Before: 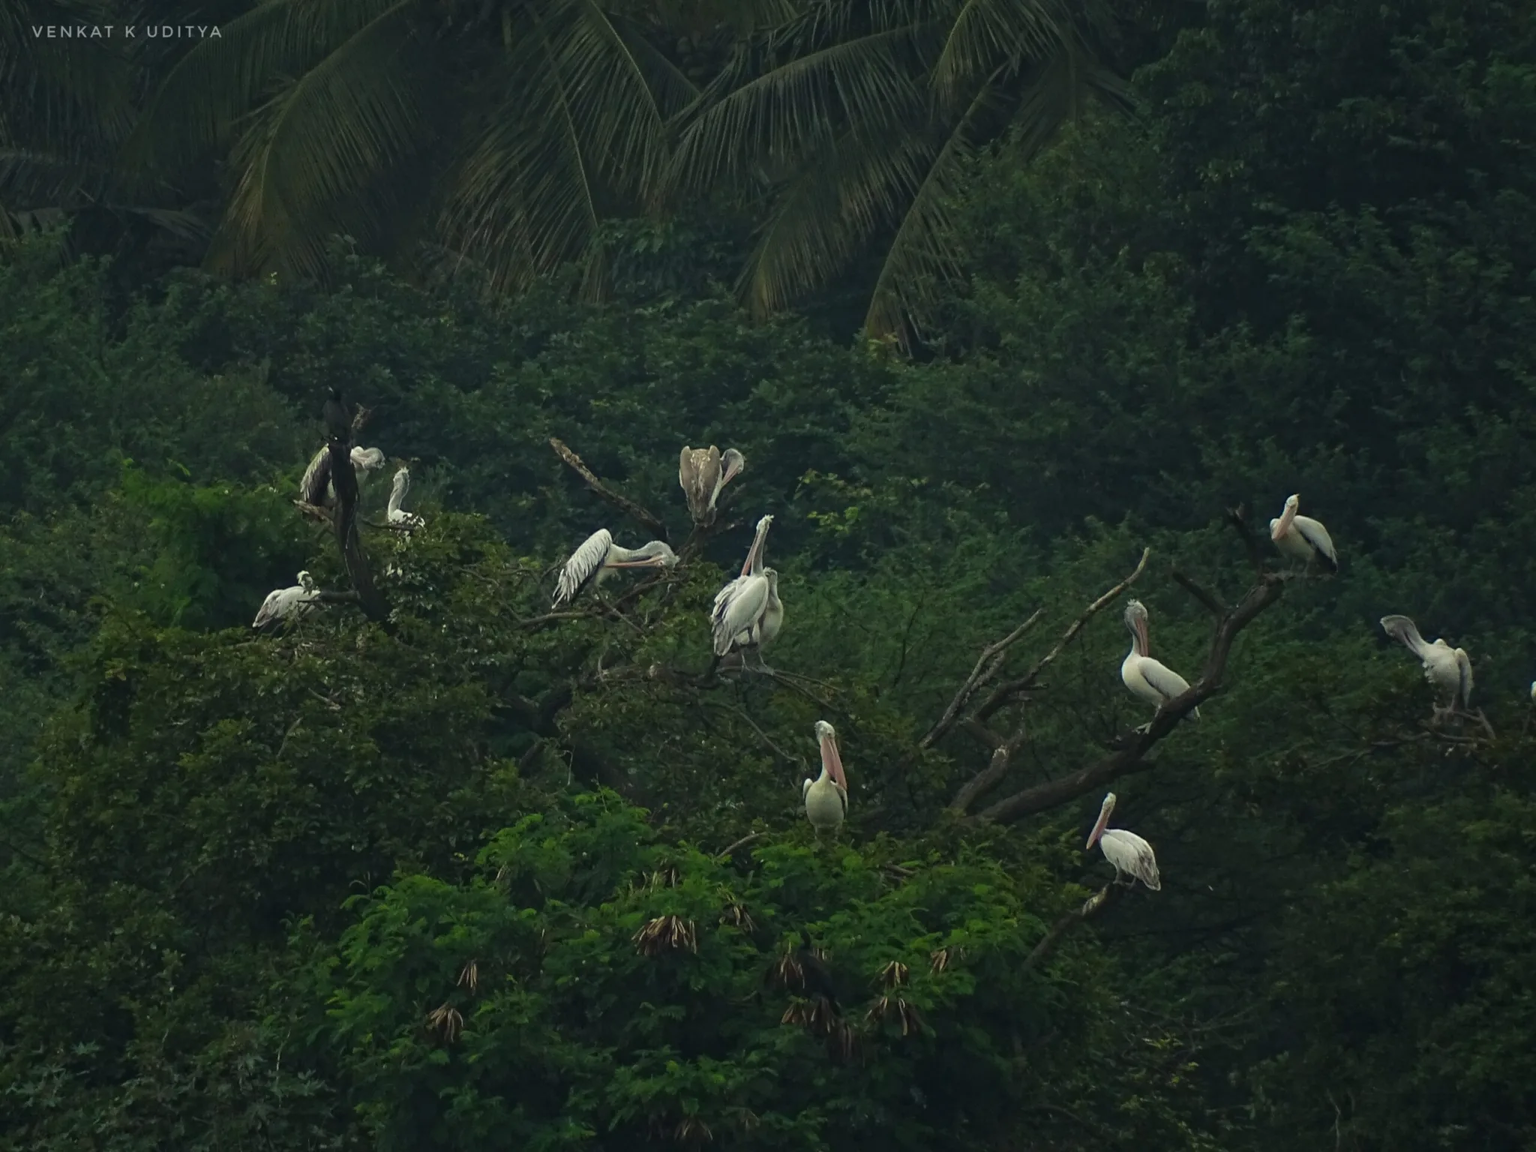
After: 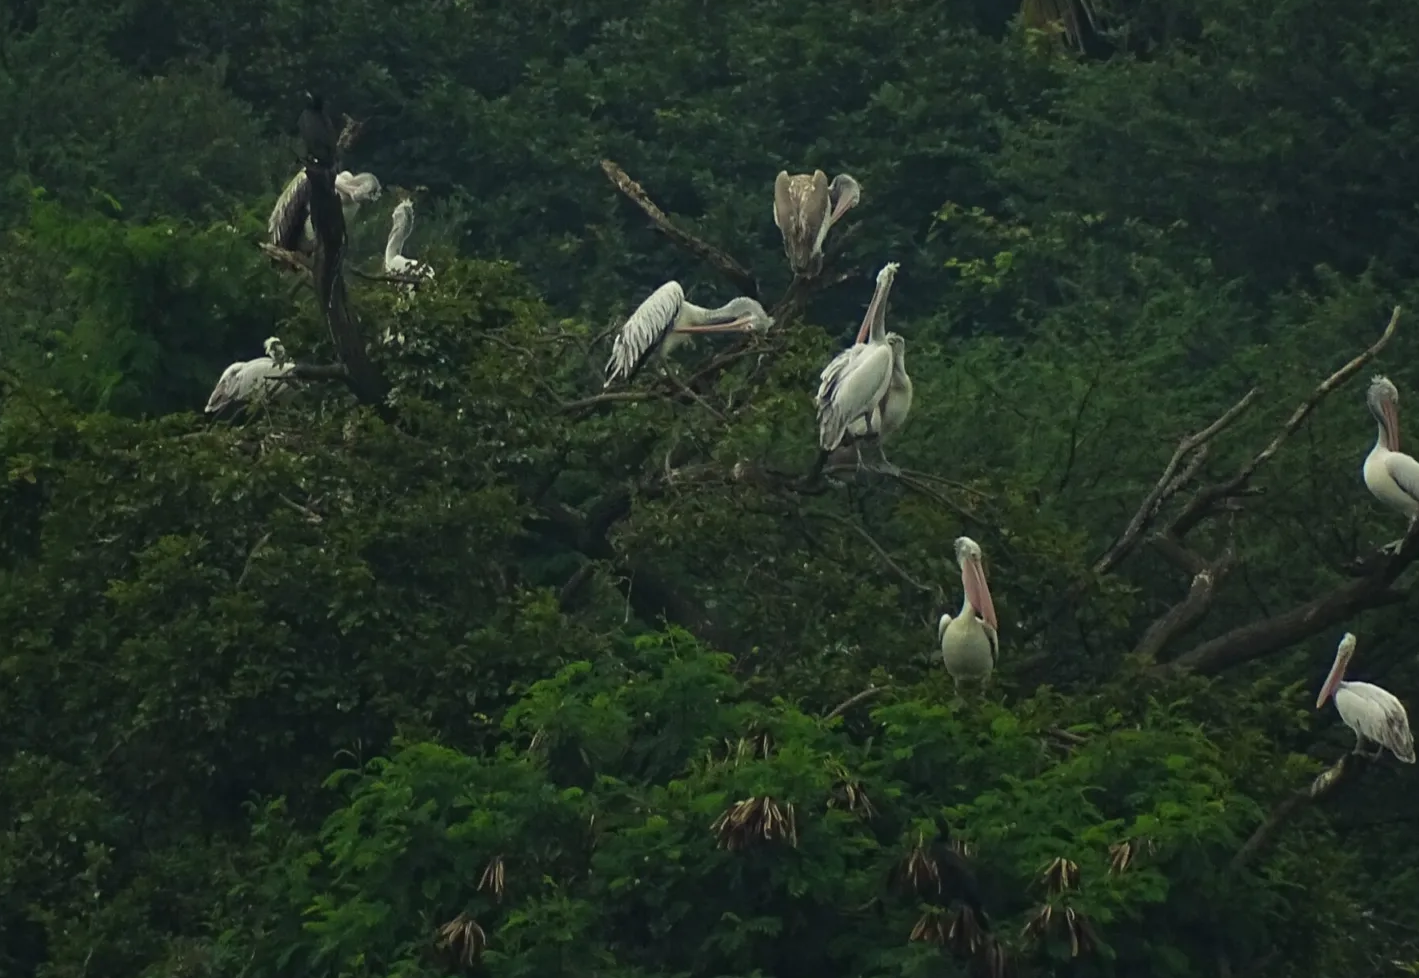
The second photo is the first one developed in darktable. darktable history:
crop: left 6.488%, top 27.668%, right 24.183%, bottom 8.656%
white balance: emerald 1
